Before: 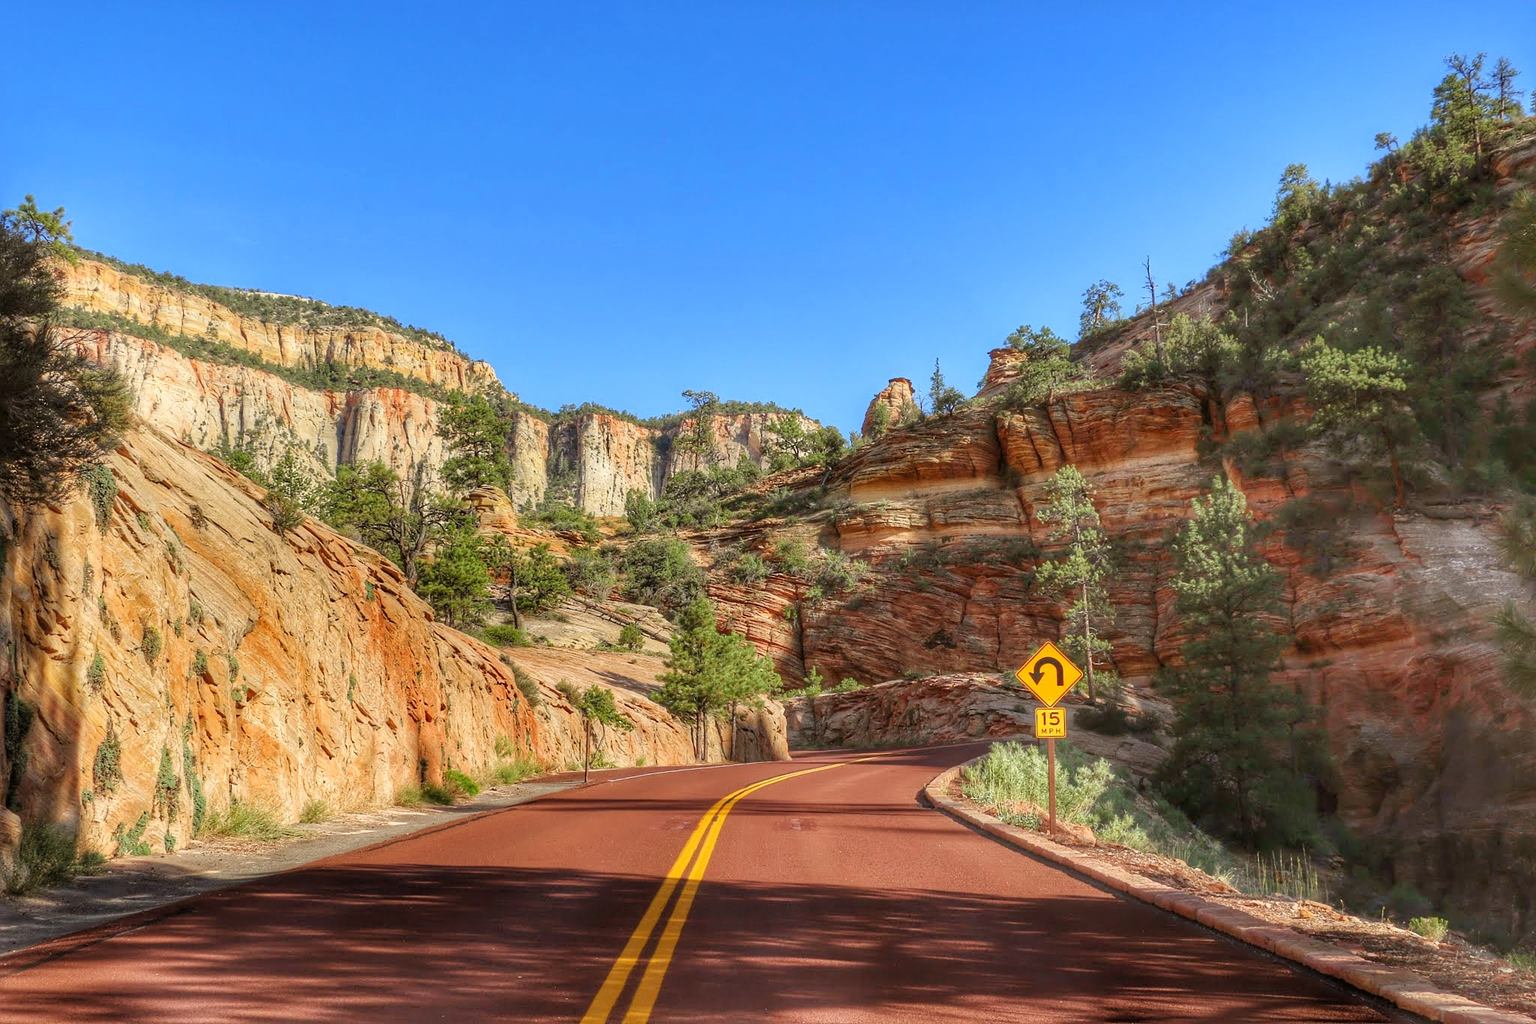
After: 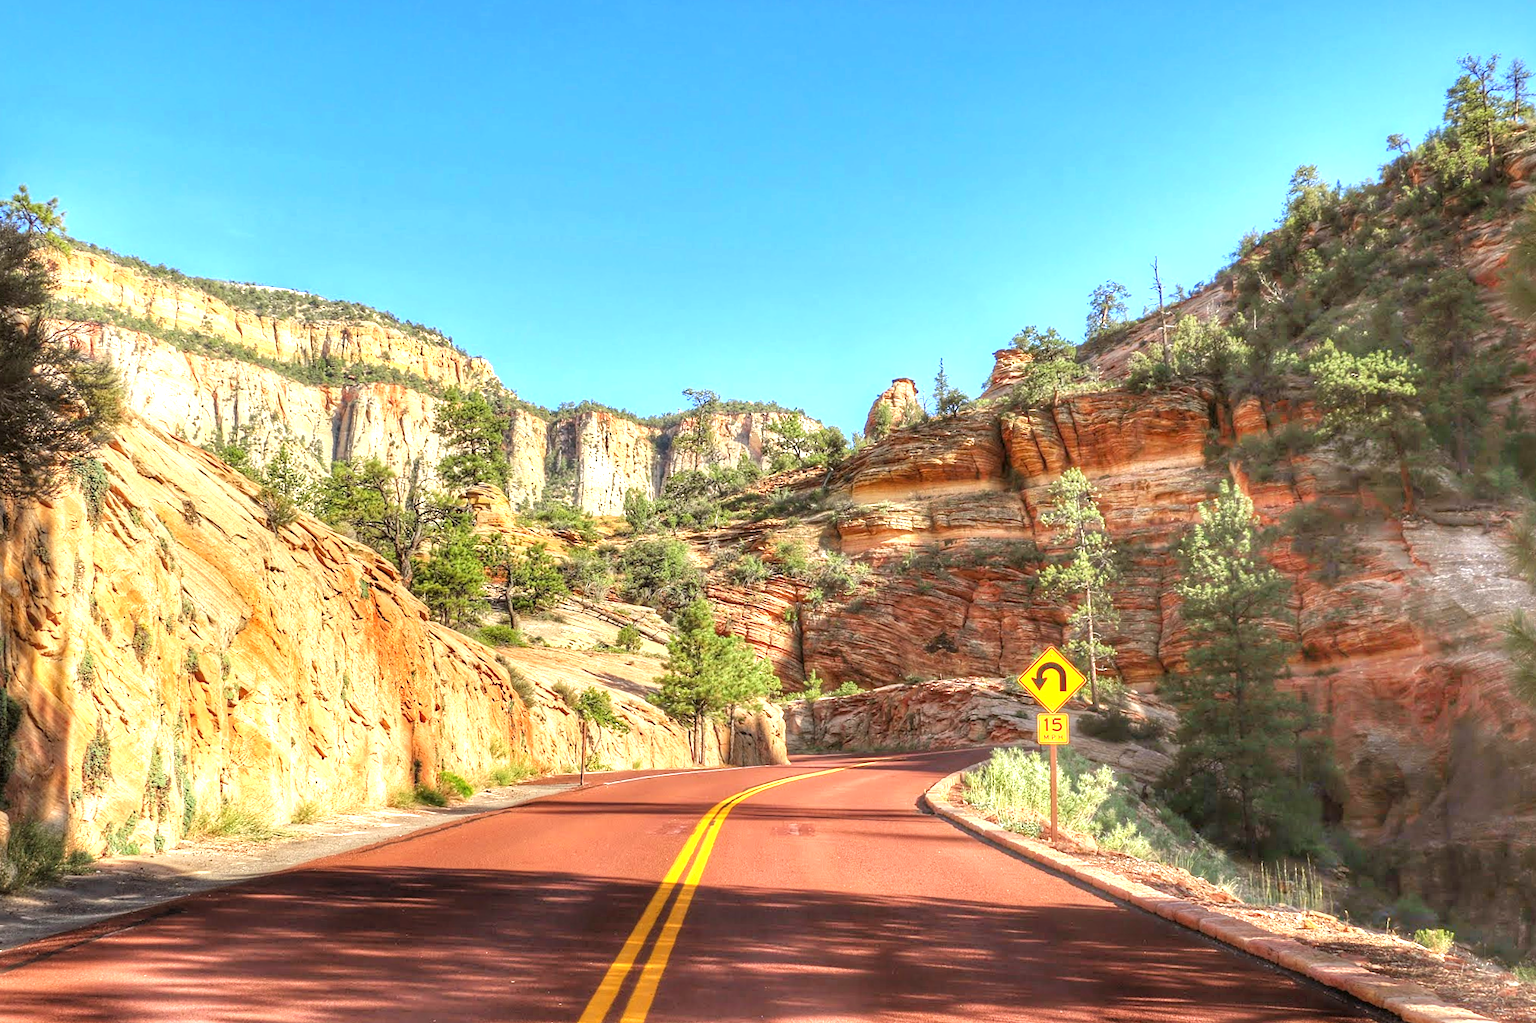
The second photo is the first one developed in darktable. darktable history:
exposure: black level correction 0, exposure 1.001 EV, compensate exposure bias true, compensate highlight preservation false
crop and rotate: angle -0.503°
